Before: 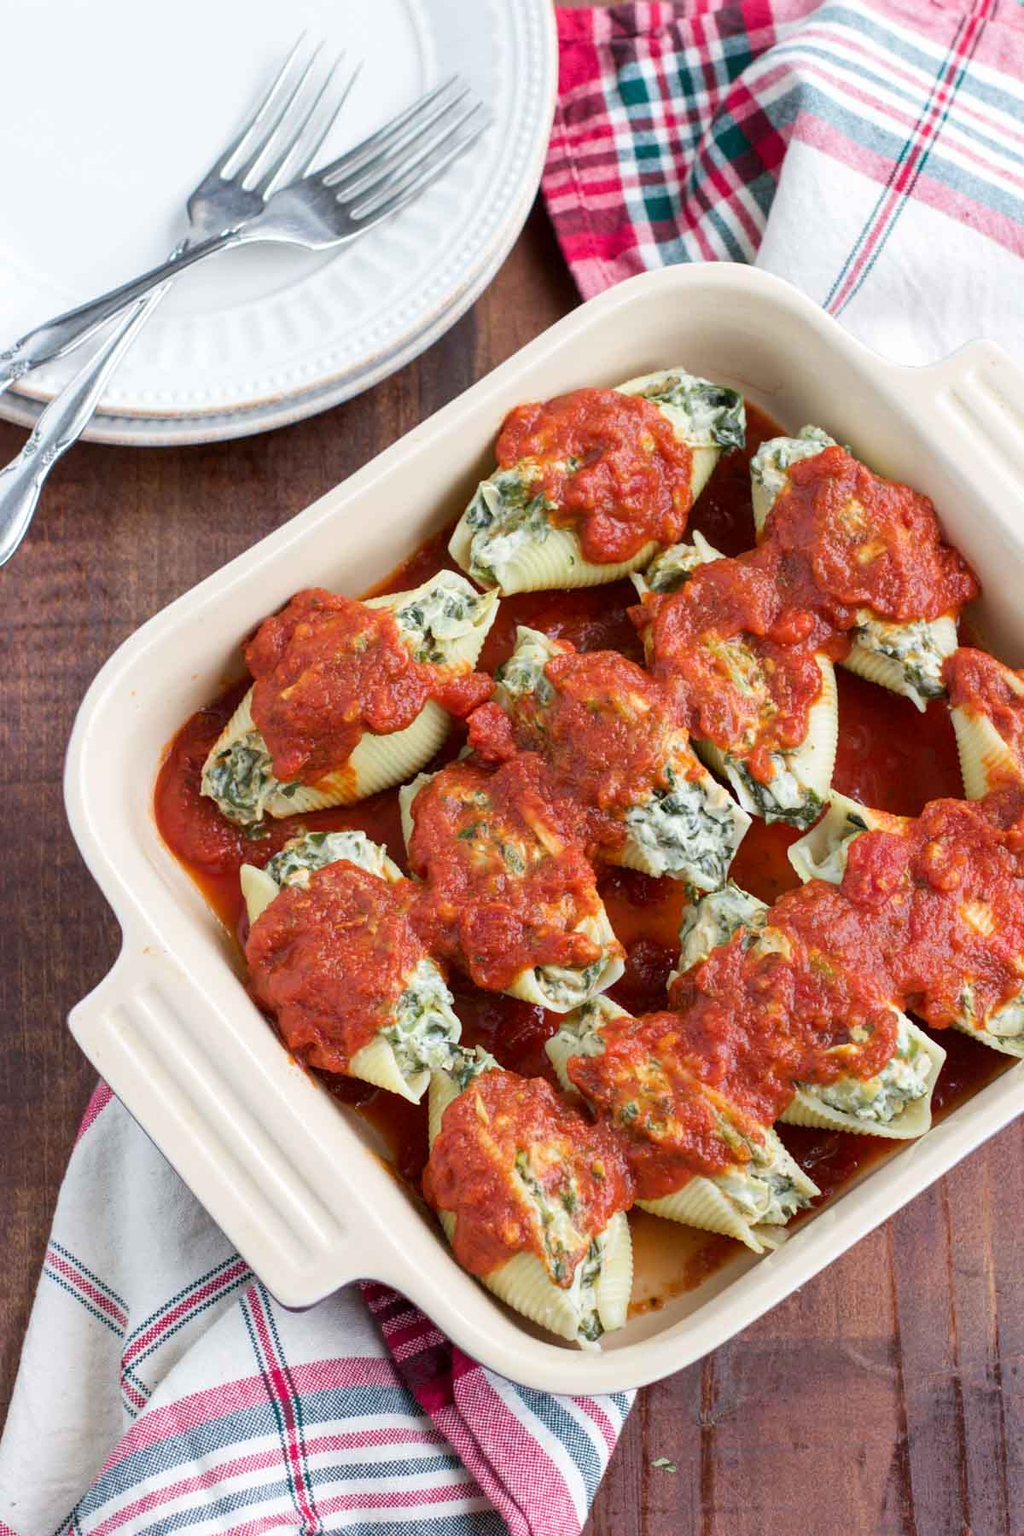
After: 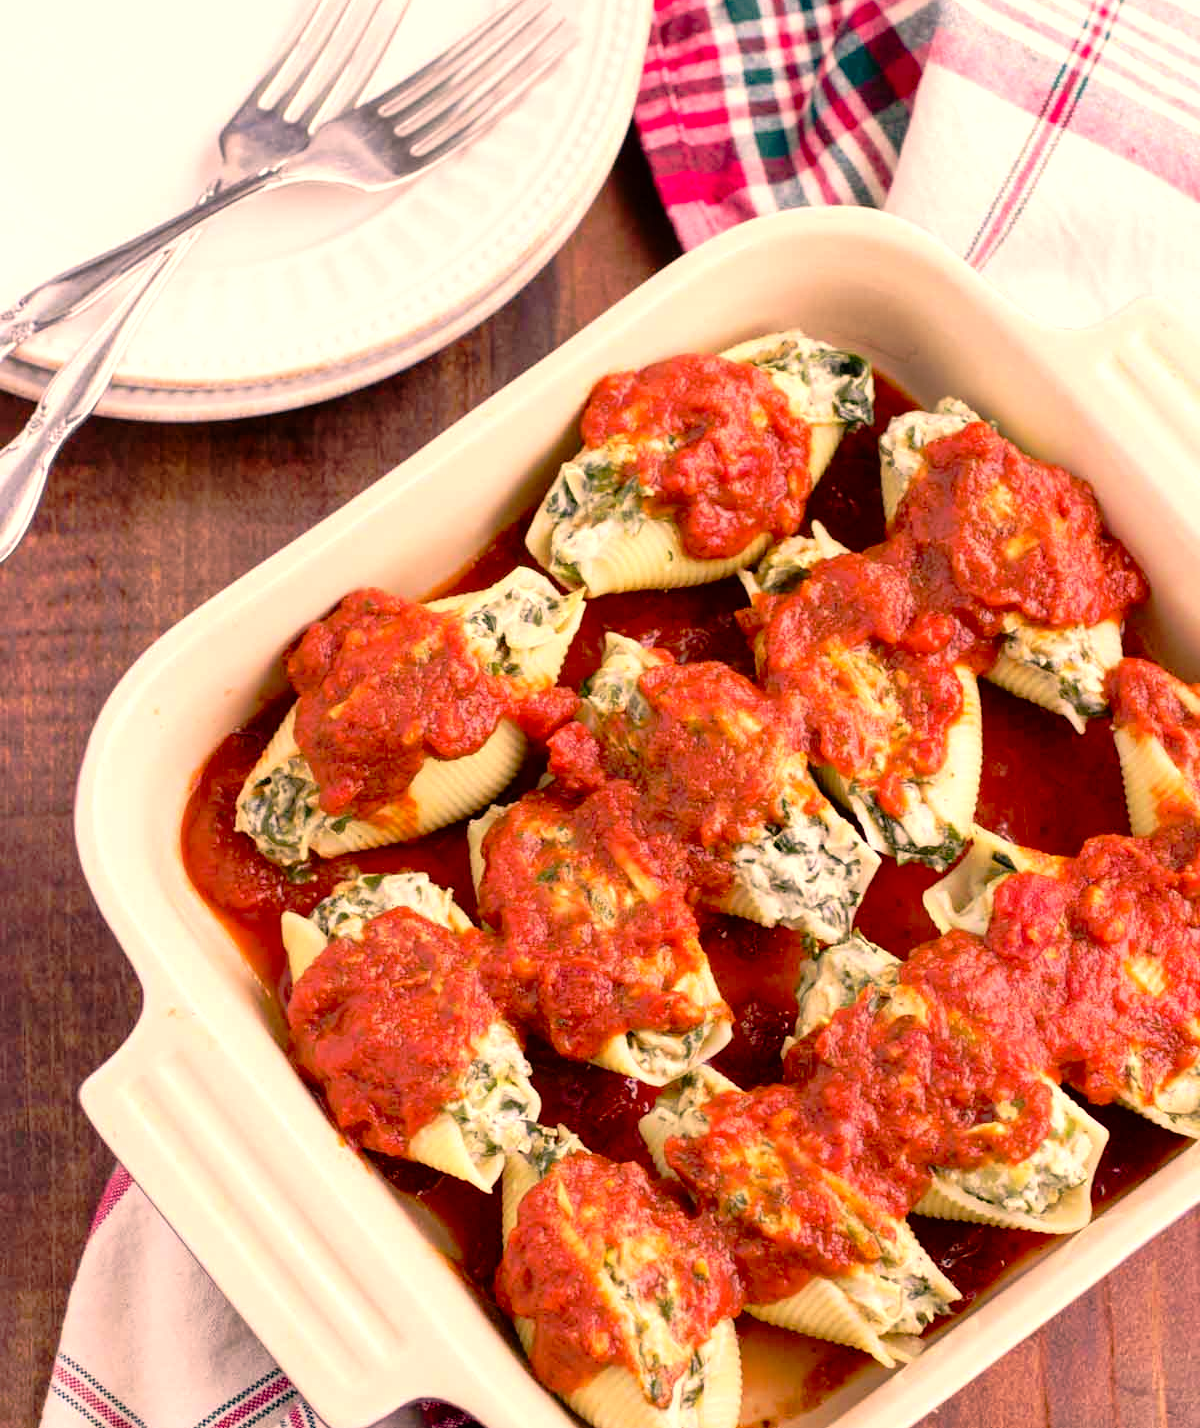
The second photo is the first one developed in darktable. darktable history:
crop and rotate: top 5.657%, bottom 14.969%
tone curve: curves: ch0 [(0, 0) (0.126, 0.061) (0.362, 0.382) (0.498, 0.498) (0.706, 0.712) (1, 1)]; ch1 [(0, 0) (0.5, 0.522) (0.55, 0.586) (1, 1)]; ch2 [(0, 0) (0.44, 0.424) (0.5, 0.482) (0.537, 0.538) (1, 1)], preserve colors none
color correction: highlights a* 22.18, highlights b* 22.12
tone equalizer: -8 EV -0.445 EV, -7 EV -0.355 EV, -6 EV -0.299 EV, -5 EV -0.244 EV, -3 EV 0.192 EV, -2 EV 0.355 EV, -1 EV 0.4 EV, +0 EV 0.398 EV, smoothing diameter 24.77%, edges refinement/feathering 8.88, preserve details guided filter
